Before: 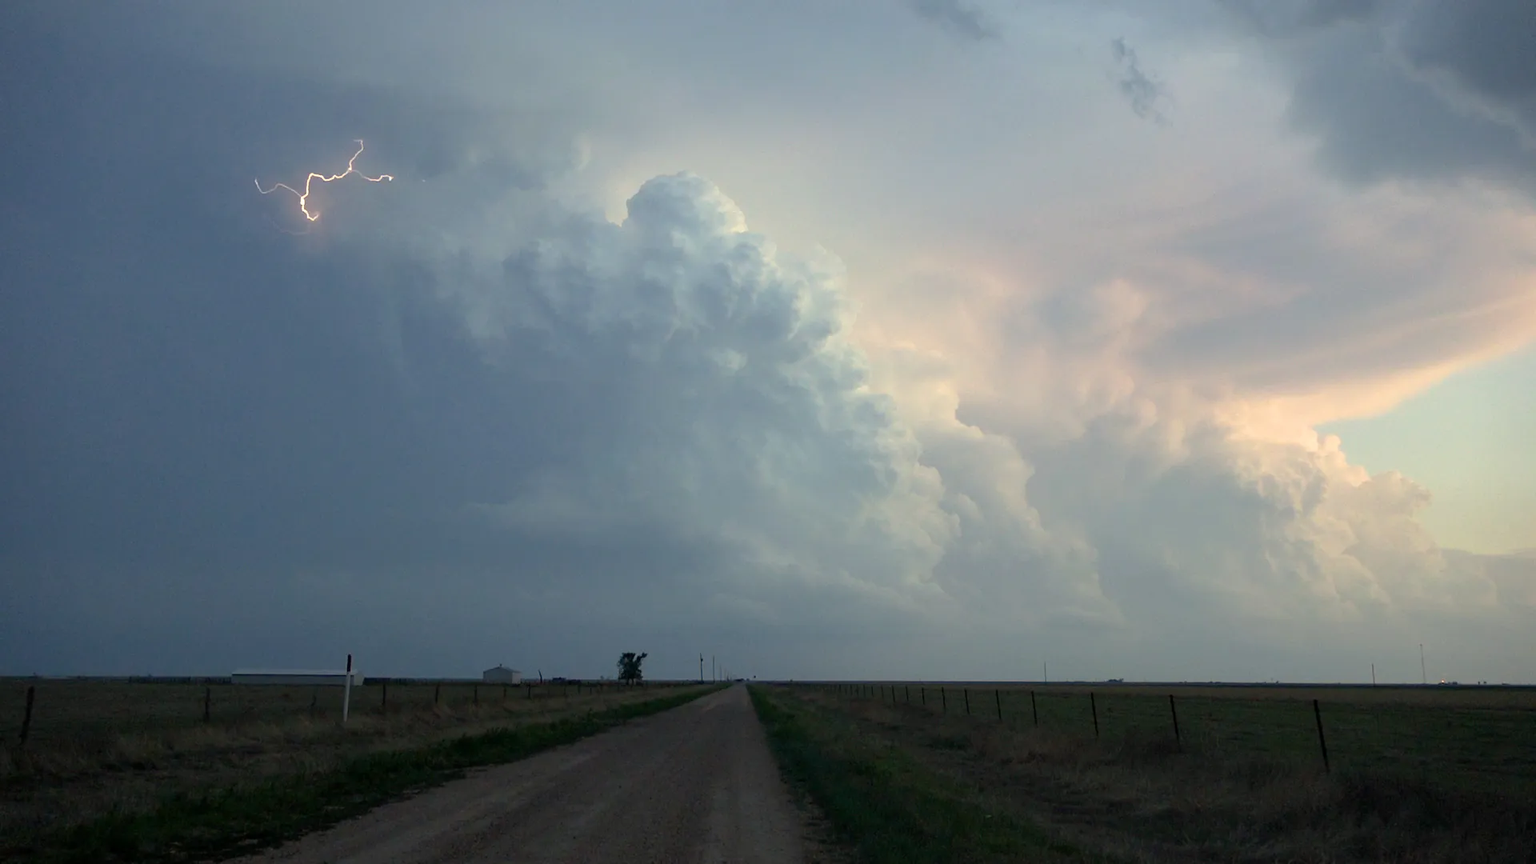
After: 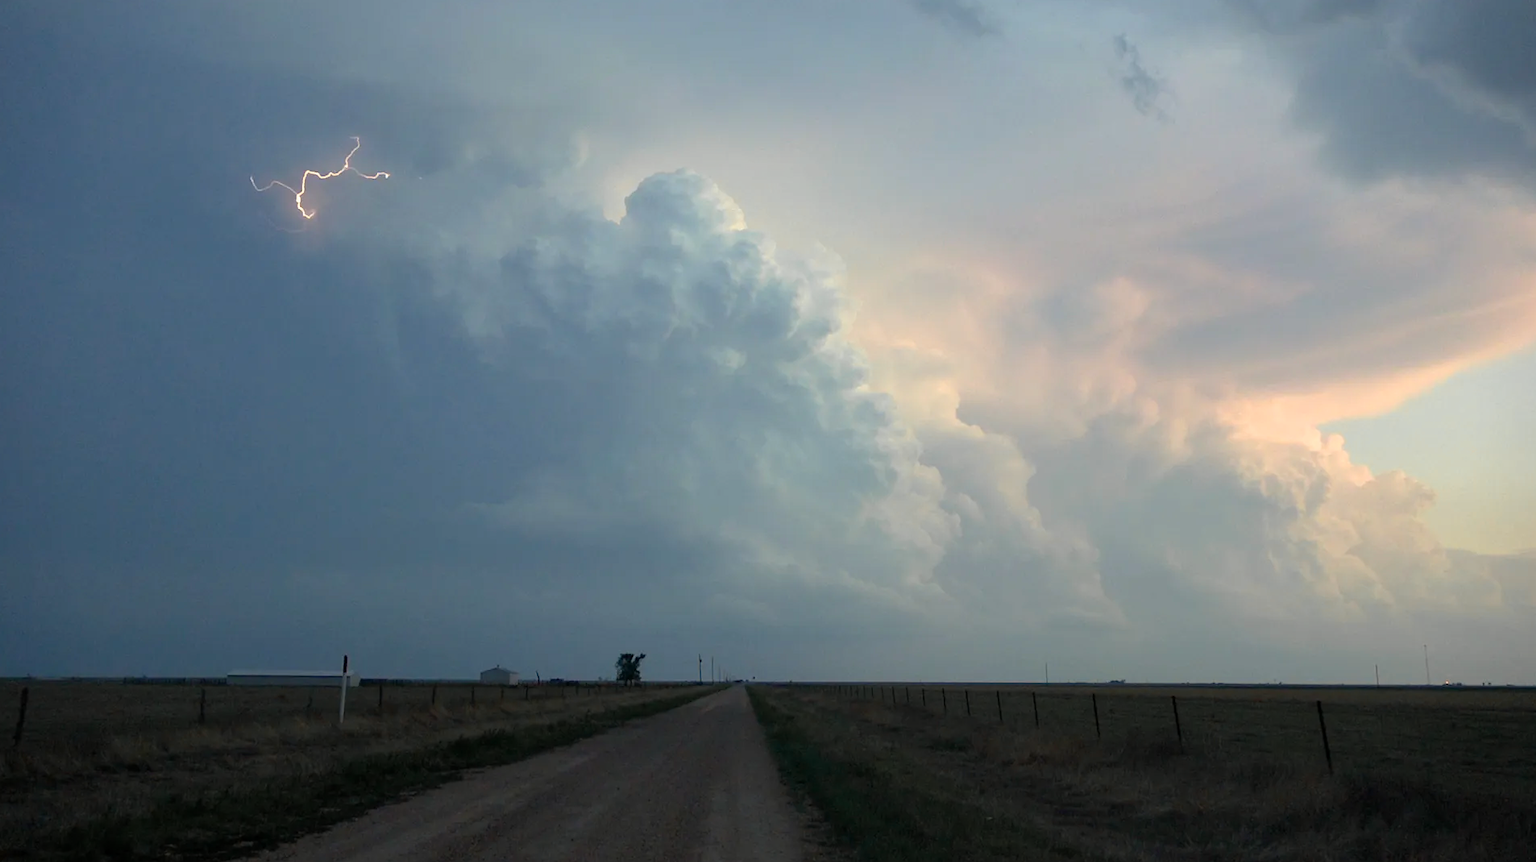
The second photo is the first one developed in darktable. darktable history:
crop: left 0.434%, top 0.485%, right 0.244%, bottom 0.386%
color zones: curves: ch1 [(0.263, 0.53) (0.376, 0.287) (0.487, 0.512) (0.748, 0.547) (1, 0.513)]; ch2 [(0.262, 0.45) (0.751, 0.477)], mix 31.98%
